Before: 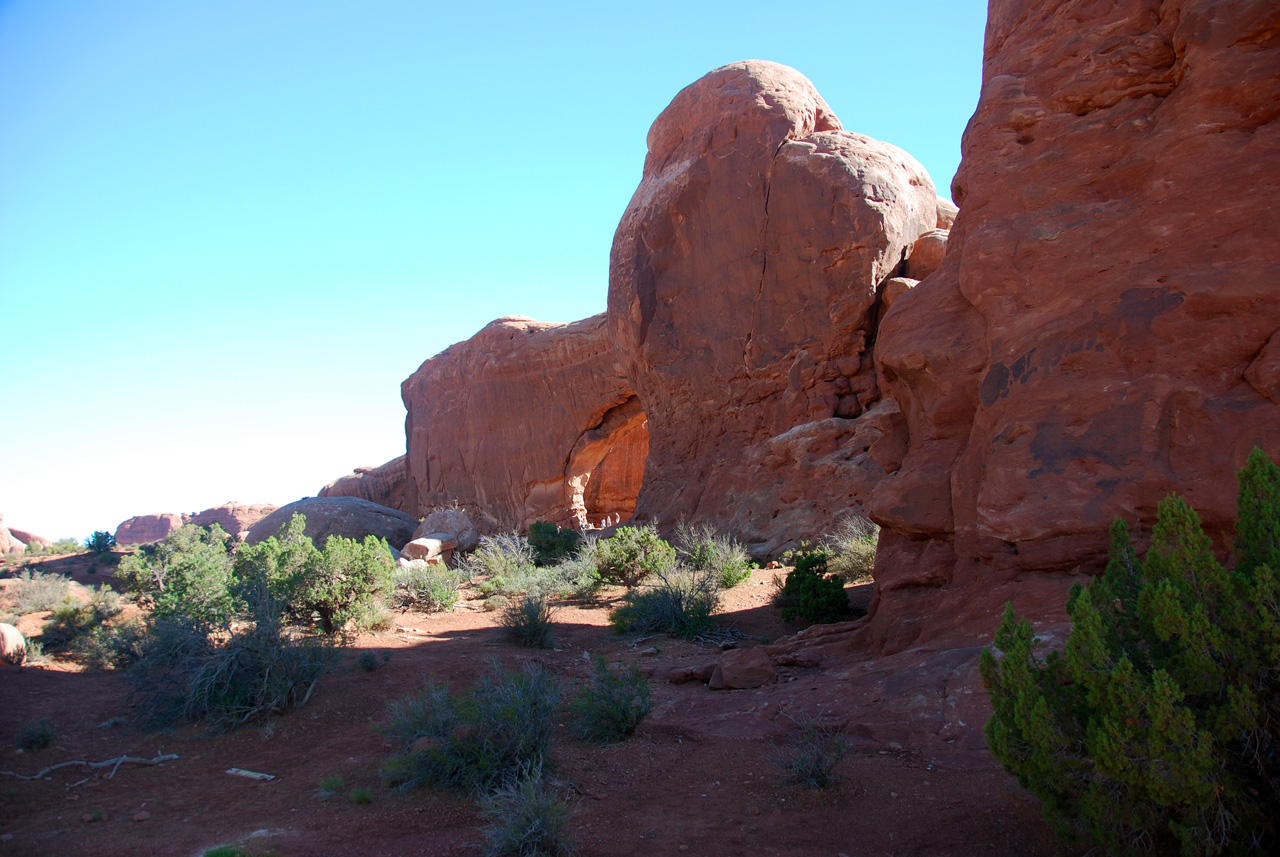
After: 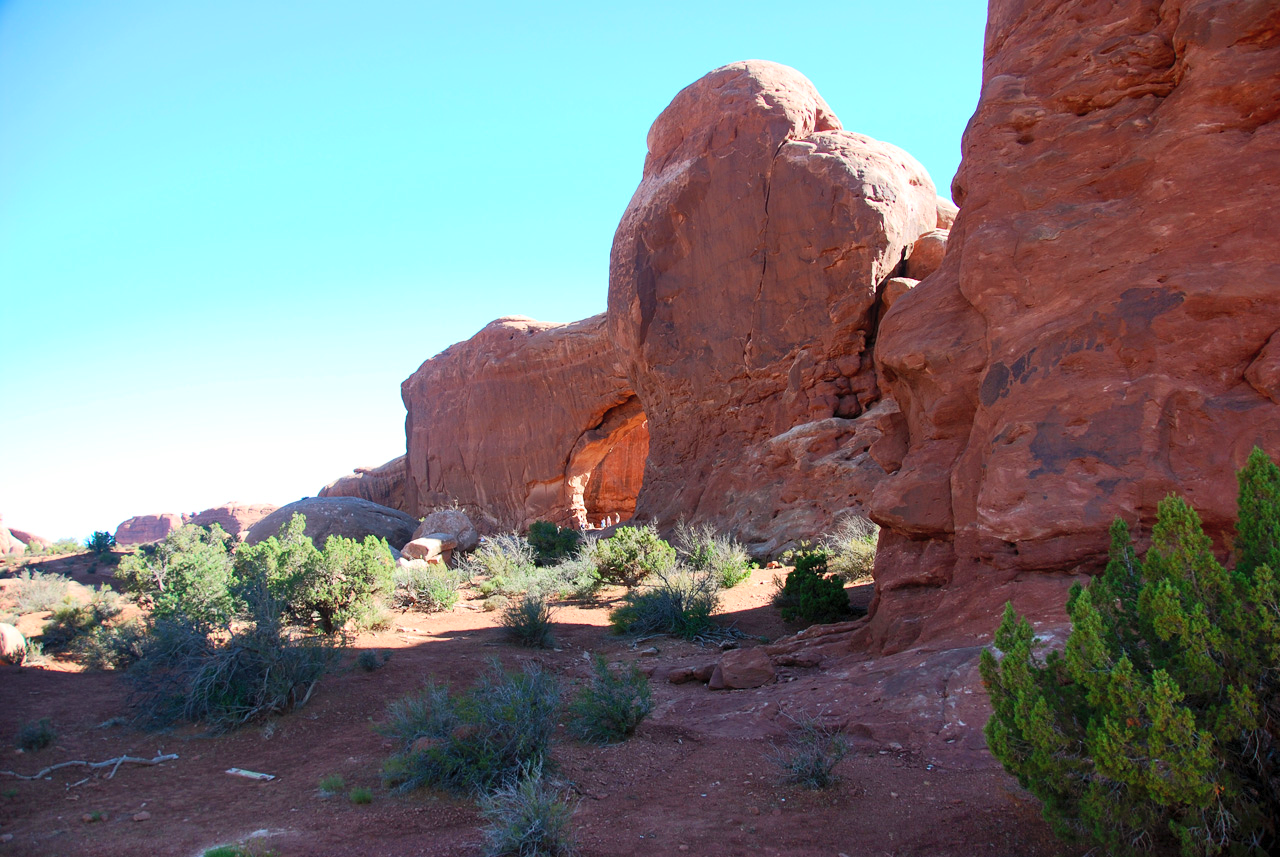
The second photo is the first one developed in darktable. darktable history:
contrast brightness saturation: contrast 0.2, brightness 0.15, saturation 0.14
shadows and highlights: shadows 52.34, highlights -28.23, soften with gaussian
